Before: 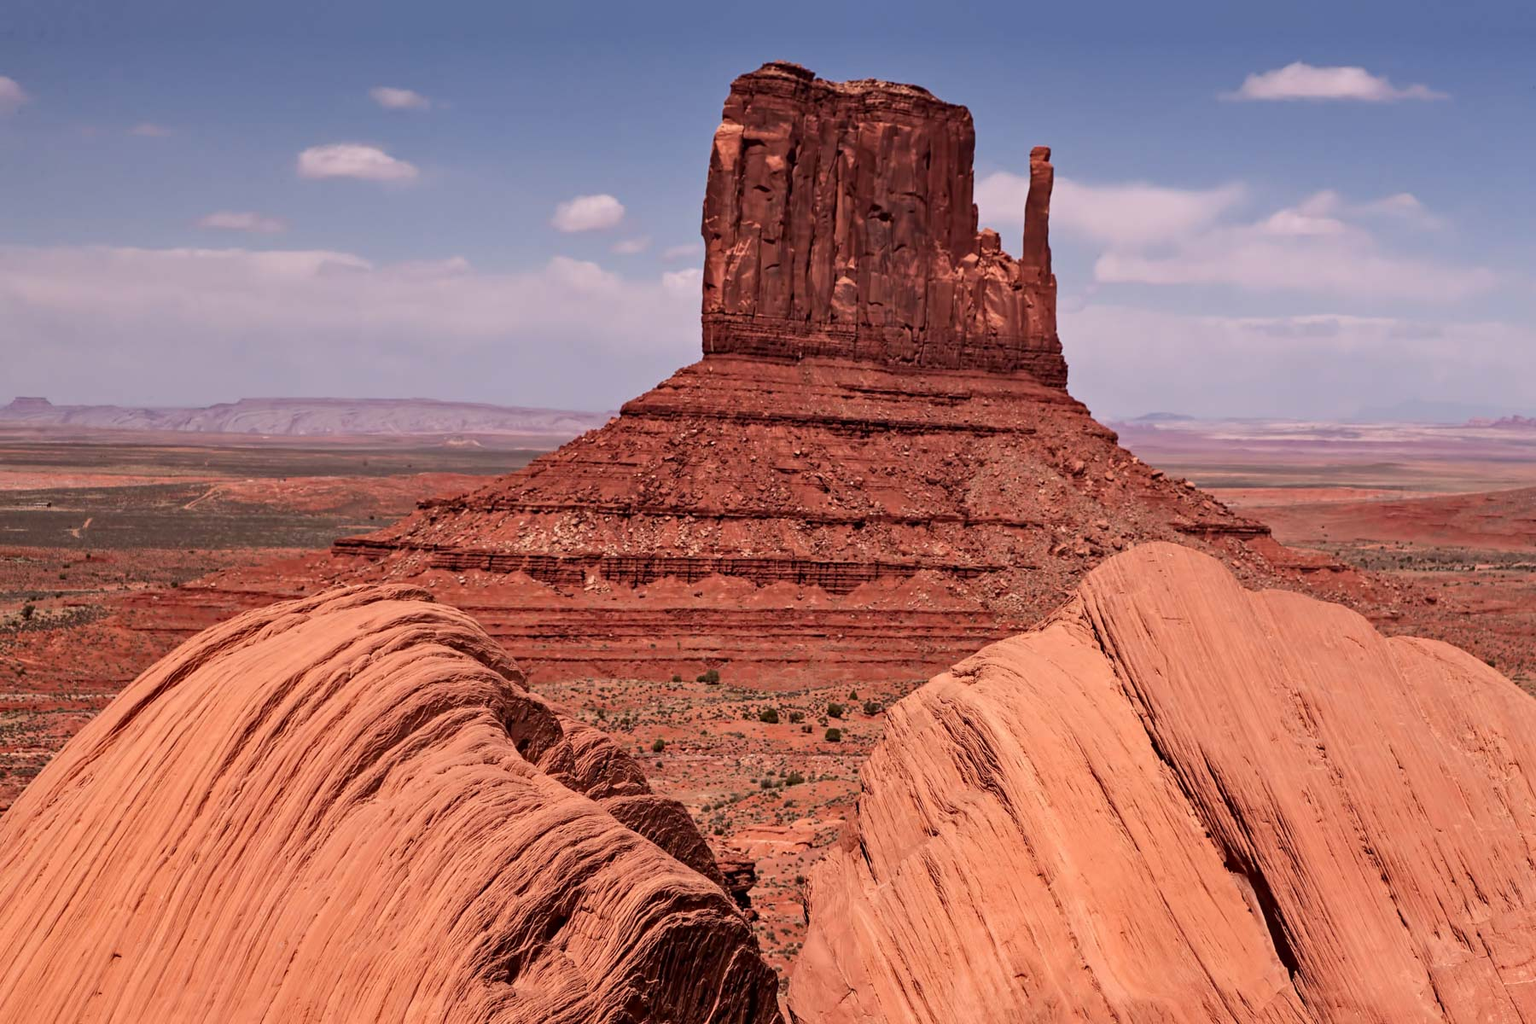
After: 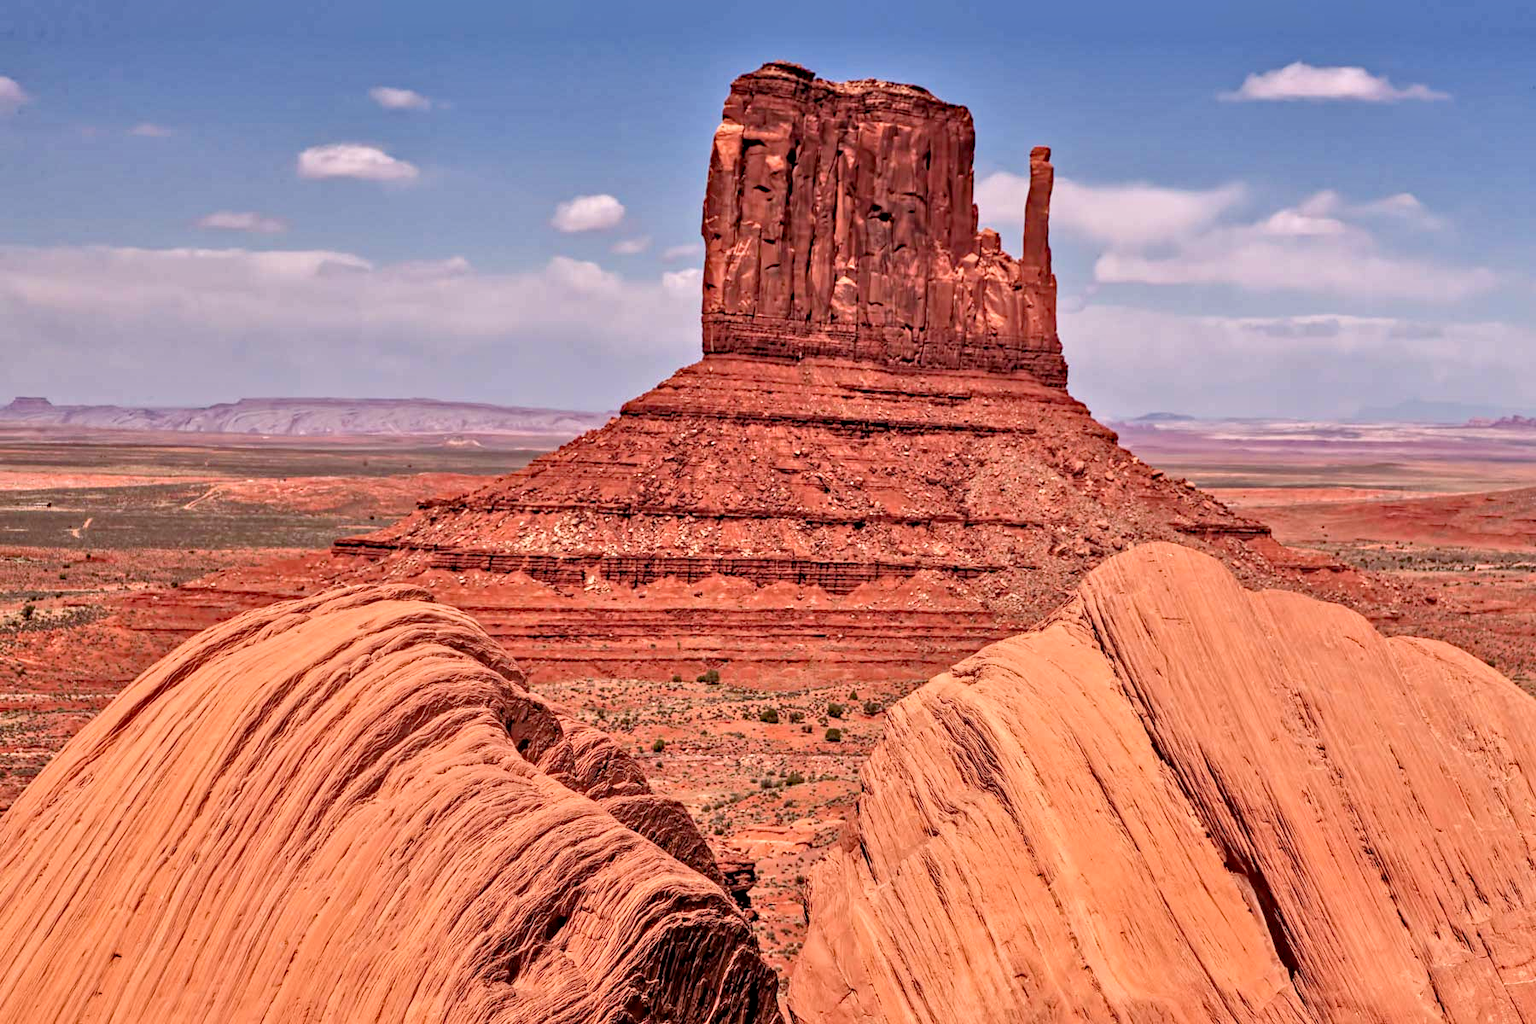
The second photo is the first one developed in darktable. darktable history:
local contrast: detail 130%
haze removal: strength 0.29, distance 0.244
tone equalizer: -7 EV 0.156 EV, -6 EV 0.573 EV, -5 EV 1.18 EV, -4 EV 1.3 EV, -3 EV 1.18 EV, -2 EV 0.6 EV, -1 EV 0.155 EV, mask exposure compensation -0.488 EV
